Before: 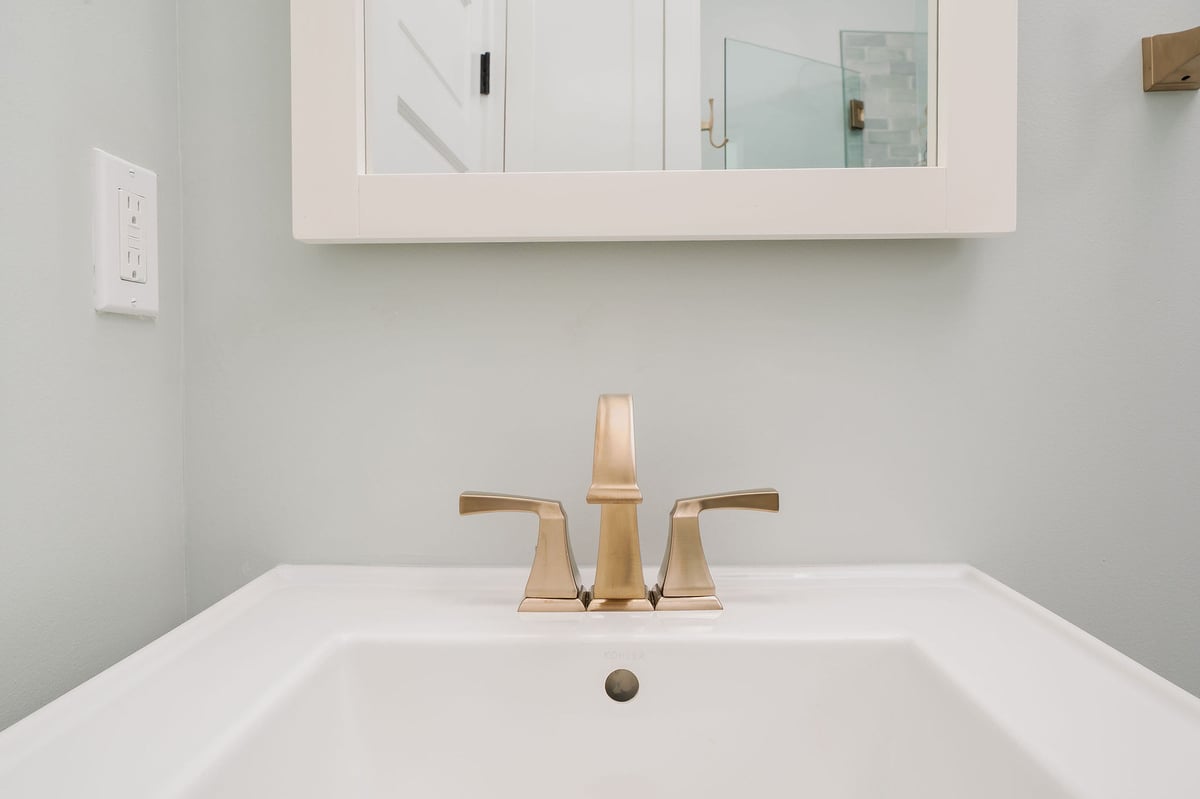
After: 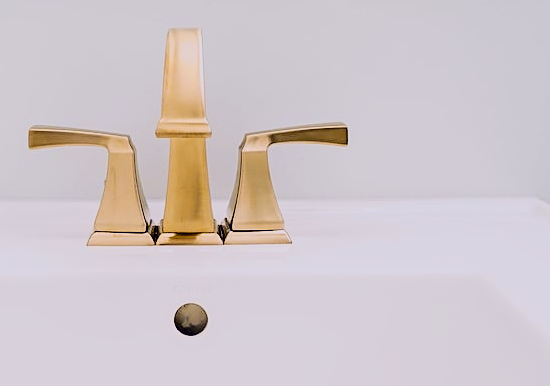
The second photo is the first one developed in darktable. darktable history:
sharpen: on, module defaults
crop: left 35.976%, top 45.819%, right 18.162%, bottom 5.807%
tone curve: curves: ch0 [(0.003, 0.003) (0.104, 0.069) (0.236, 0.218) (0.401, 0.443) (0.495, 0.55) (0.625, 0.67) (0.819, 0.841) (0.96, 0.899)]; ch1 [(0, 0) (0.161, 0.092) (0.37, 0.302) (0.424, 0.402) (0.45, 0.466) (0.495, 0.506) (0.573, 0.571) (0.638, 0.641) (0.751, 0.741) (1, 1)]; ch2 [(0, 0) (0.352, 0.403) (0.466, 0.443) (0.524, 0.501) (0.56, 0.556) (1, 1)], color space Lab, independent channels, preserve colors none
filmic rgb: black relative exposure -5 EV, hardness 2.88, contrast 1.3
exposure: black level correction 0.01, exposure 0.011 EV, compensate highlight preservation false
color balance rgb: perceptual saturation grading › global saturation 20%, global vibrance 20%
